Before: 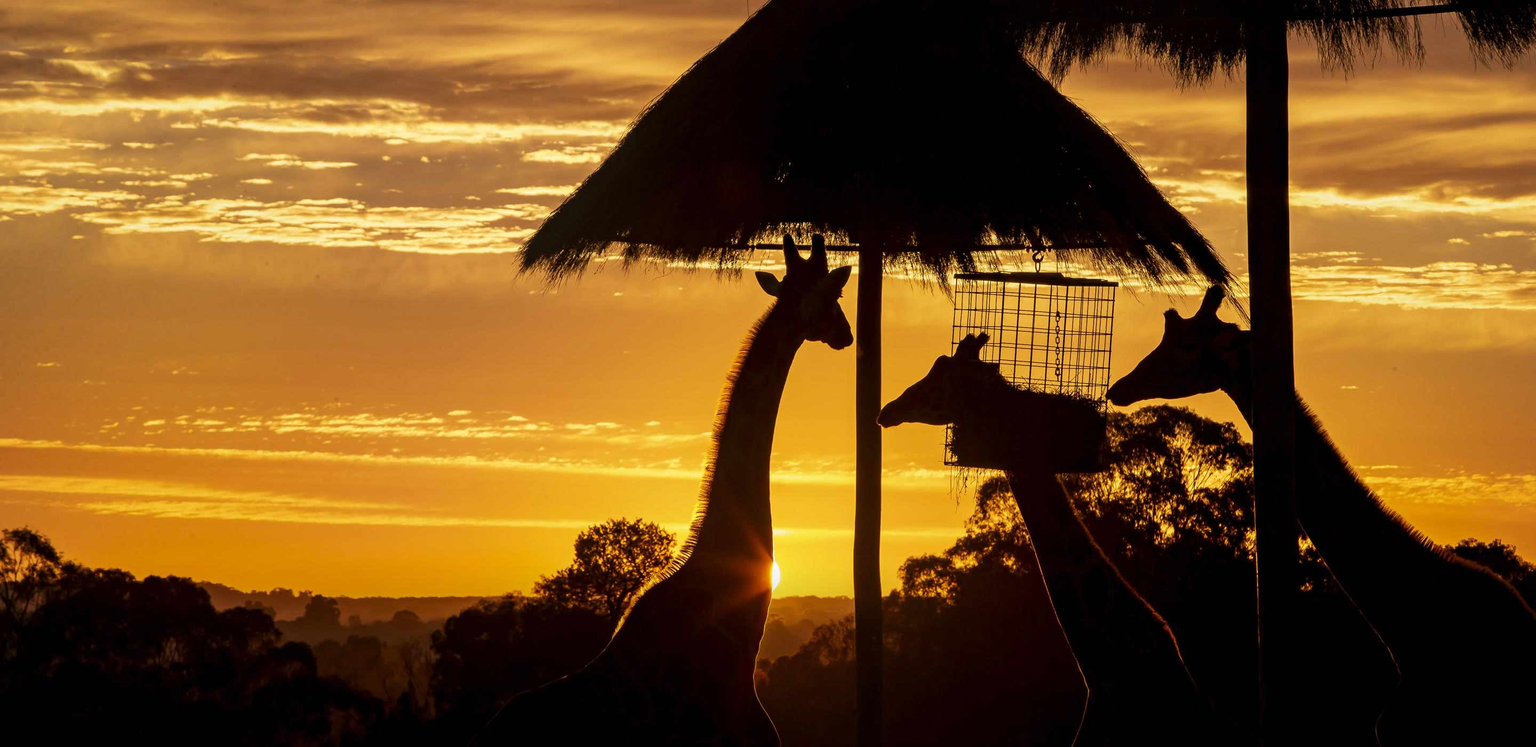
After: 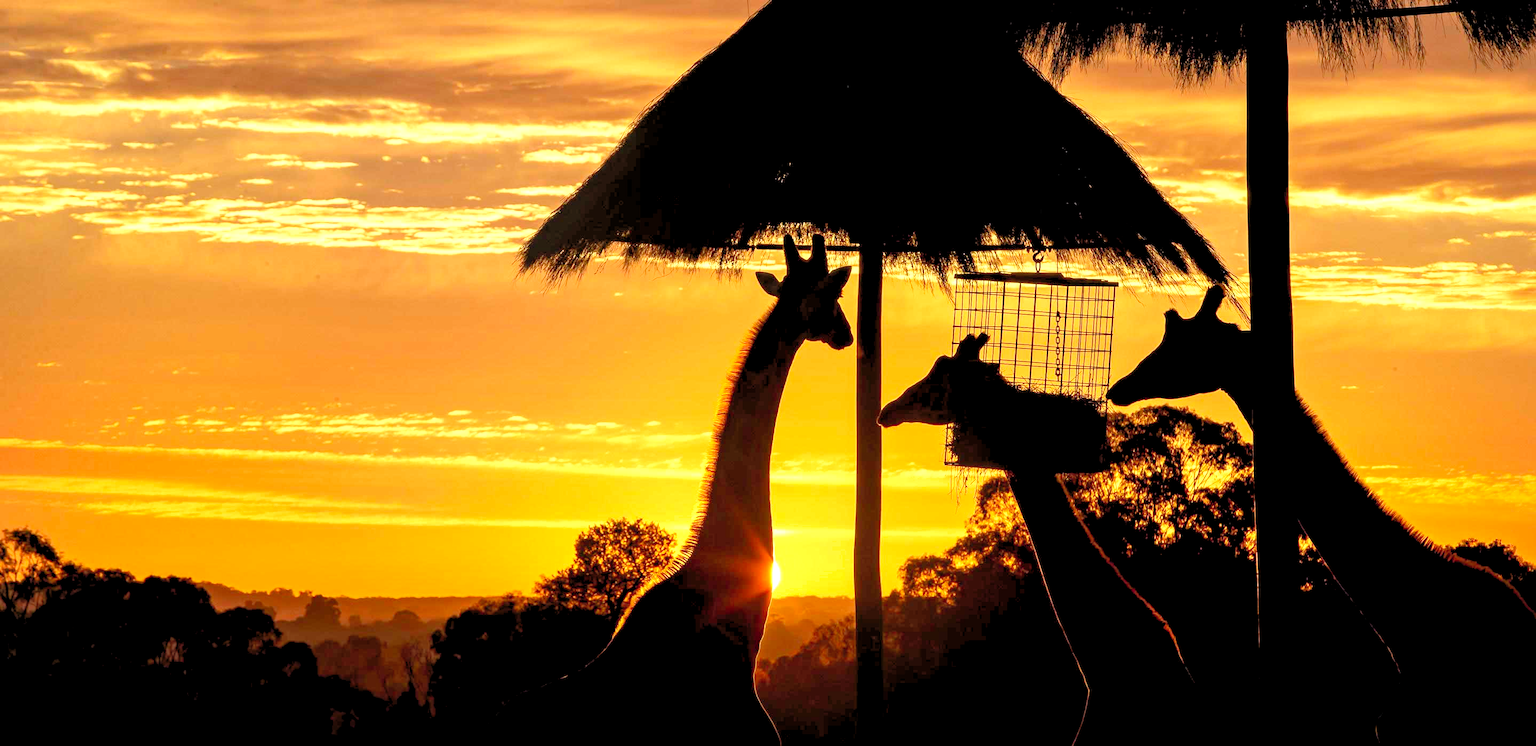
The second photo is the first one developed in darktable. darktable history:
shadows and highlights: shadows 25, highlights -25
levels: levels [0.036, 0.364, 0.827]
